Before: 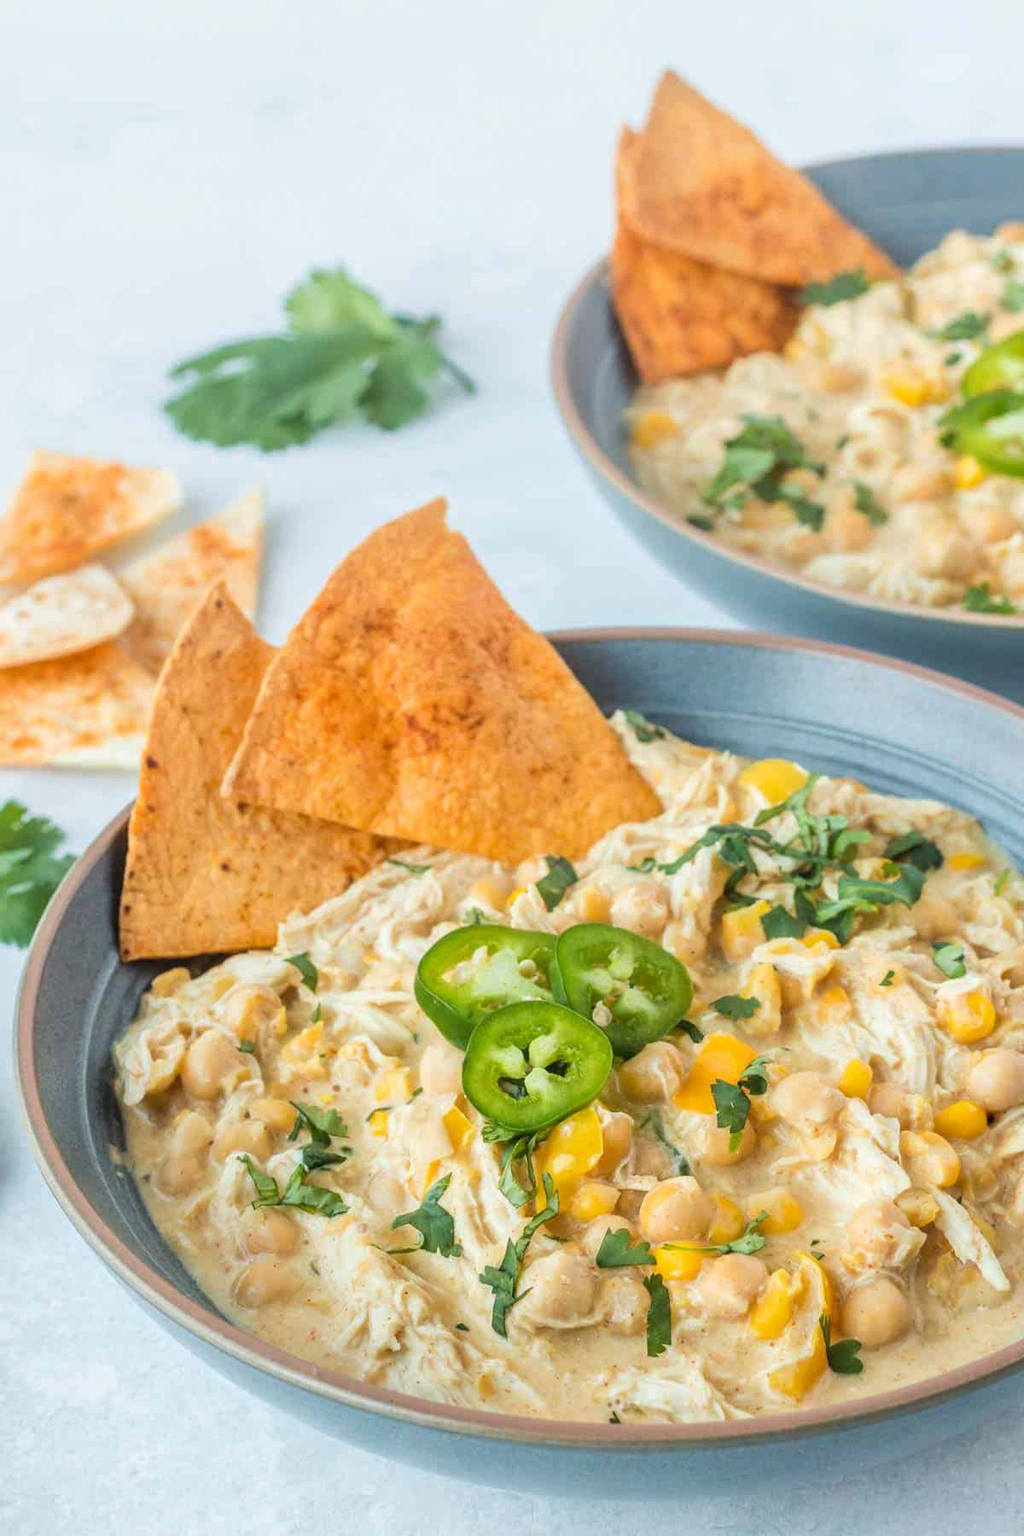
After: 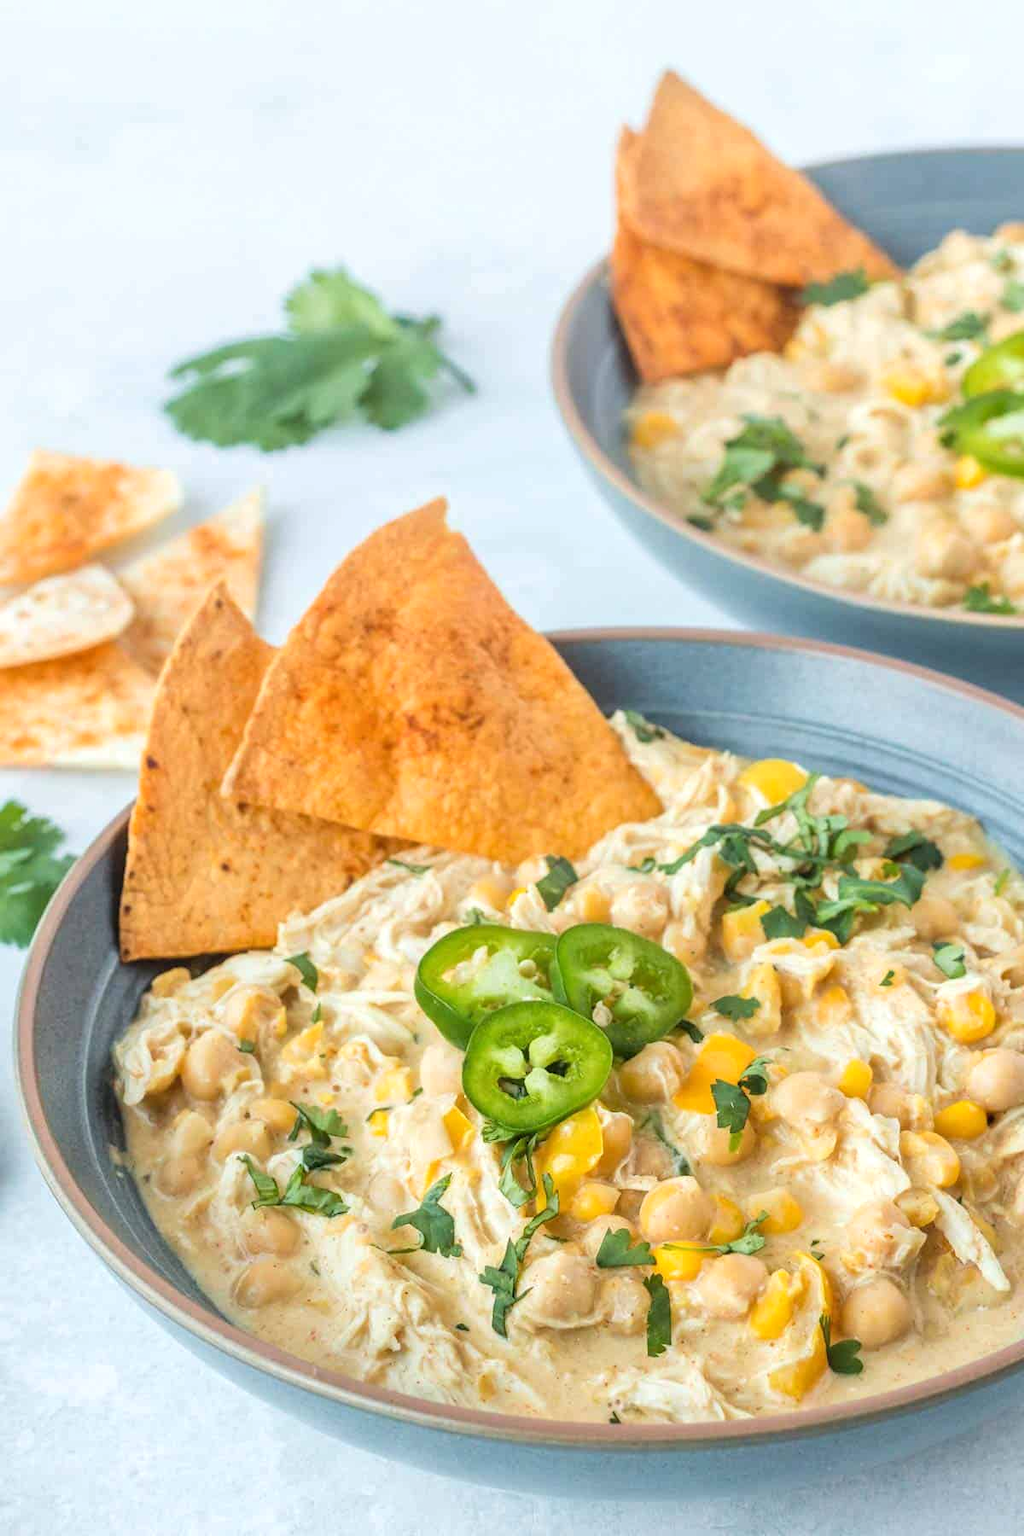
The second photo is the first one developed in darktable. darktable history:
exposure: exposure 0.152 EV, compensate highlight preservation false
